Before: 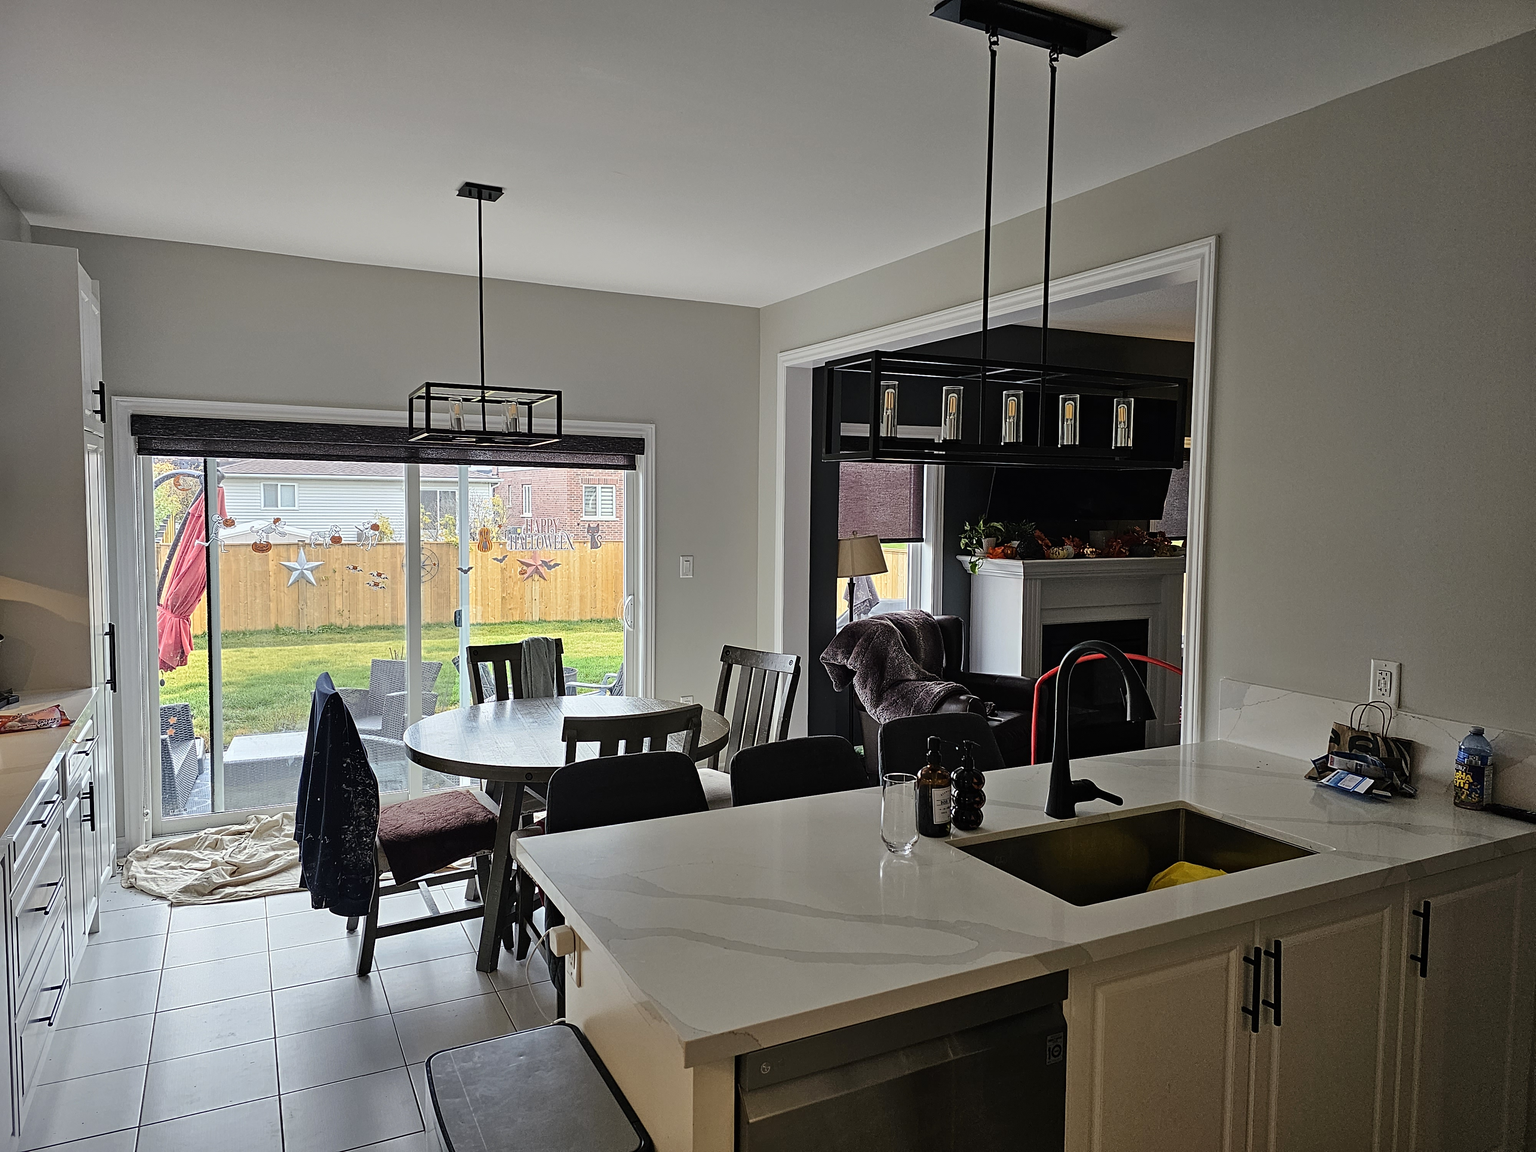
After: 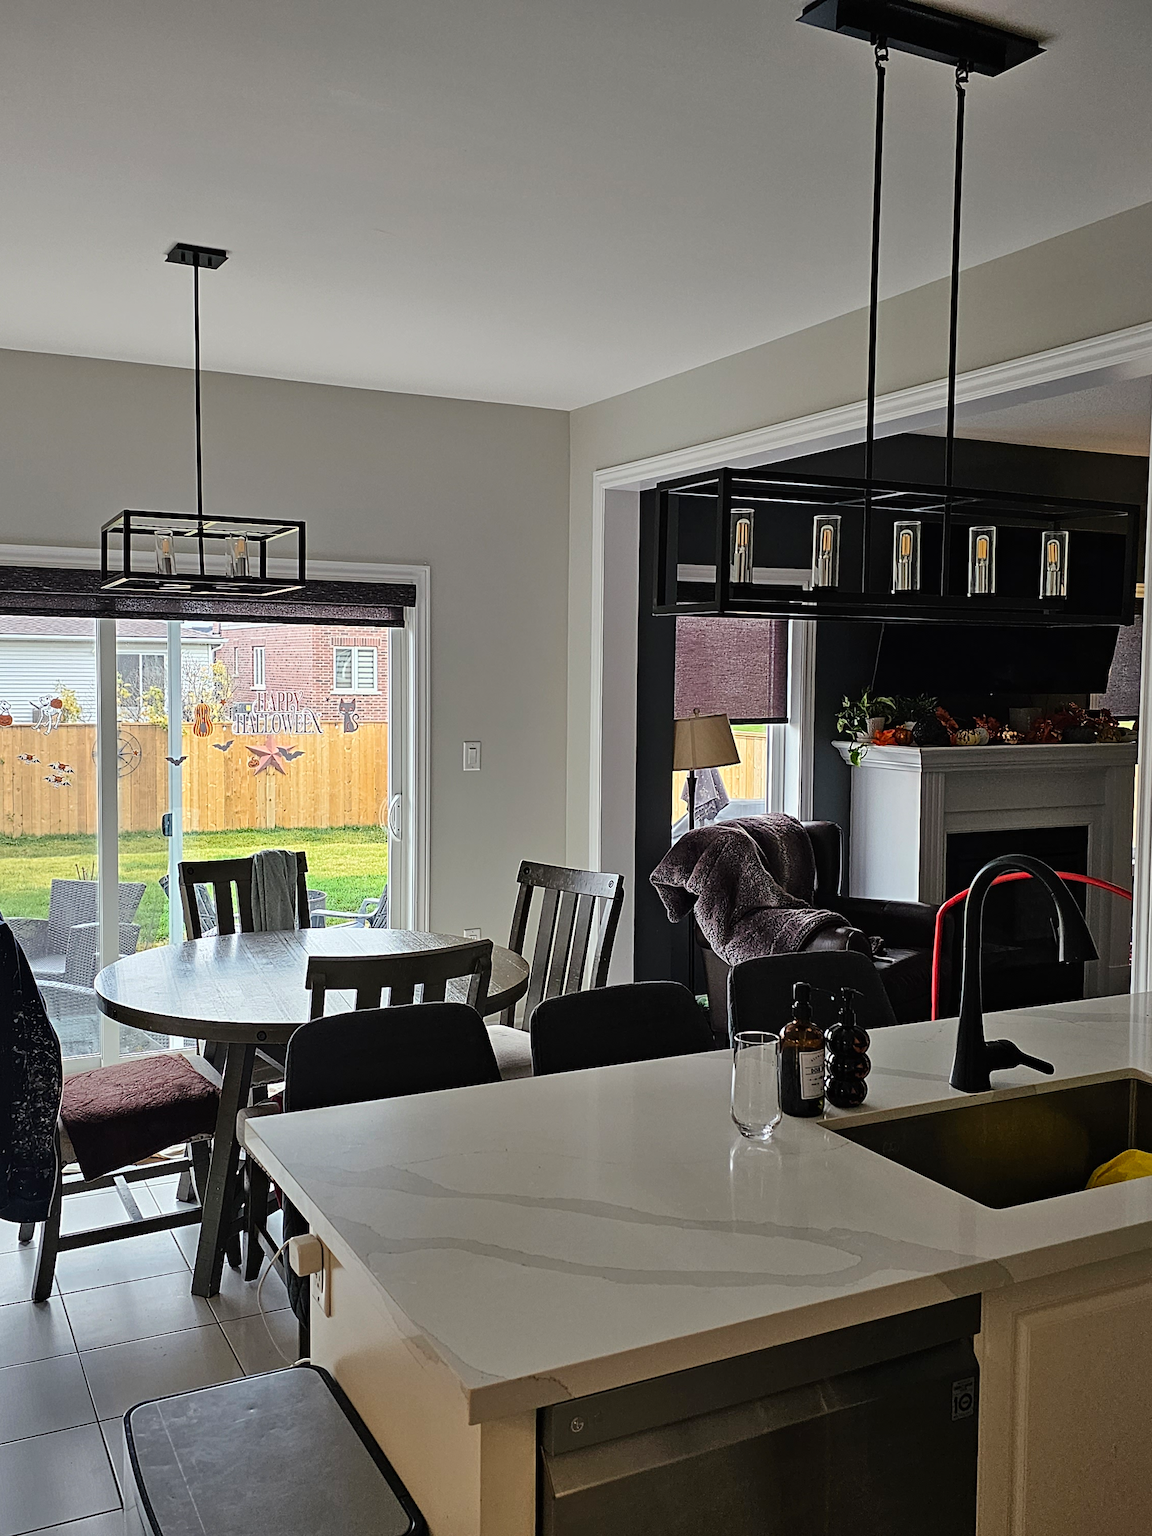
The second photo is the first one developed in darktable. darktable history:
crop: left 21.695%, right 22.041%, bottom 0.011%
tone equalizer: luminance estimator HSV value / RGB max
